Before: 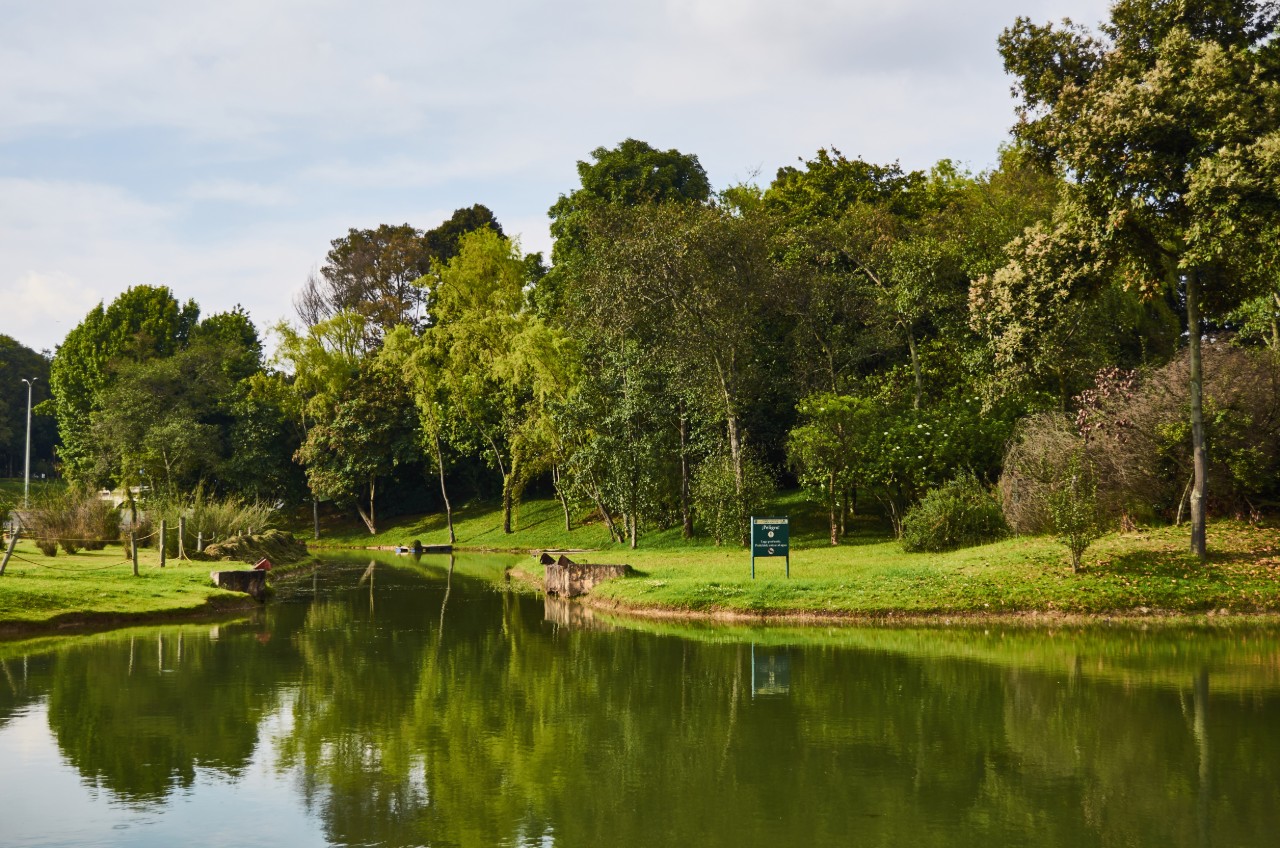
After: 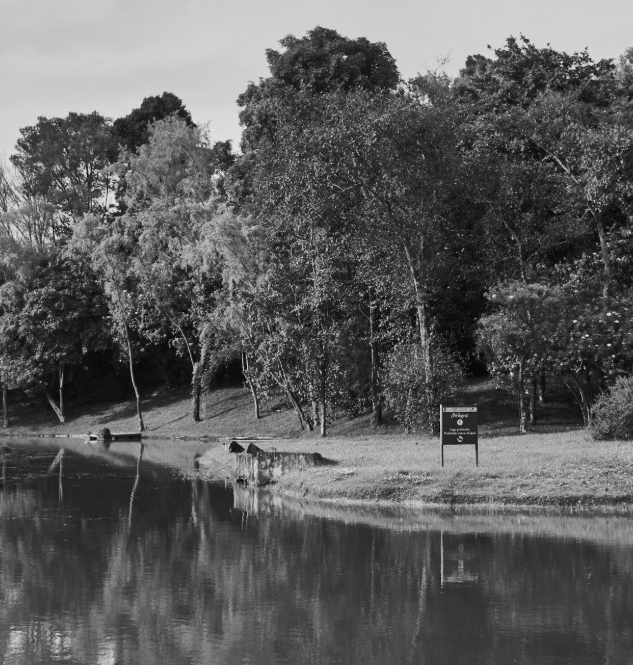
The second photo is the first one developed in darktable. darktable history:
crop and rotate: angle 0.02°, left 24.353%, top 13.219%, right 26.156%, bottom 8.224%
monochrome: a -92.57, b 58.91
